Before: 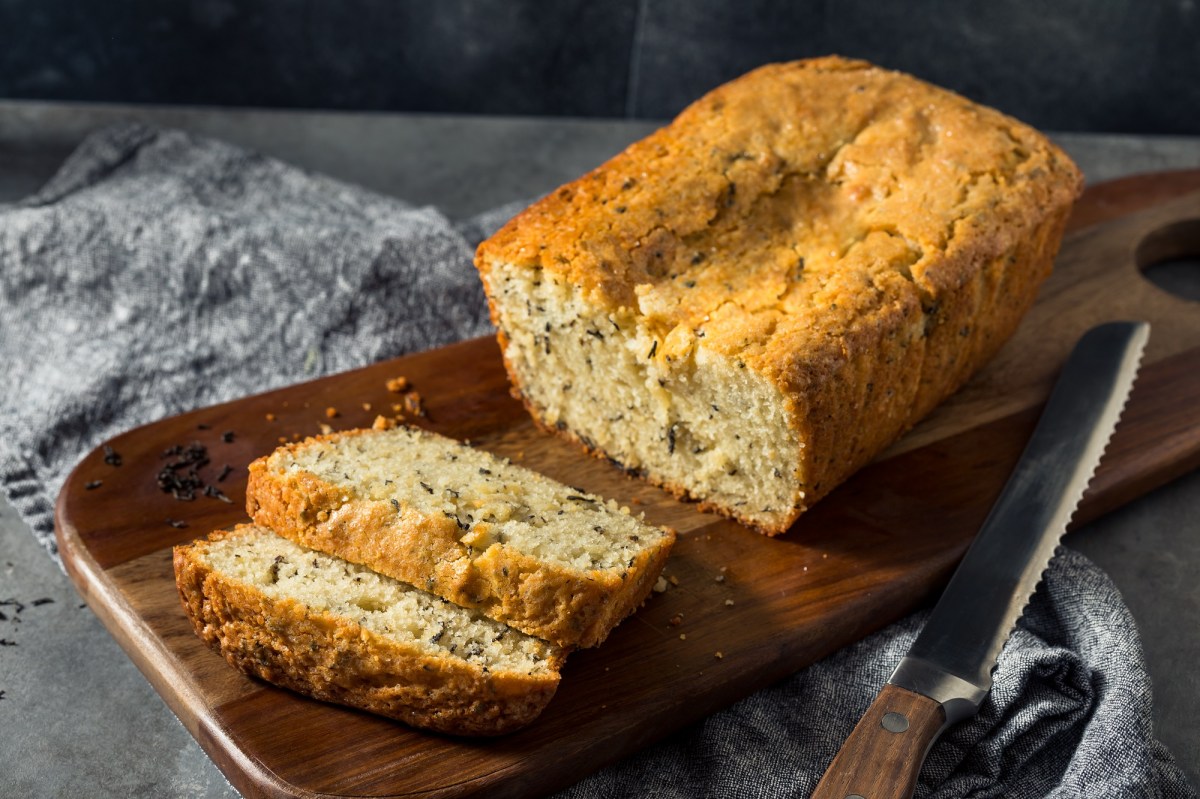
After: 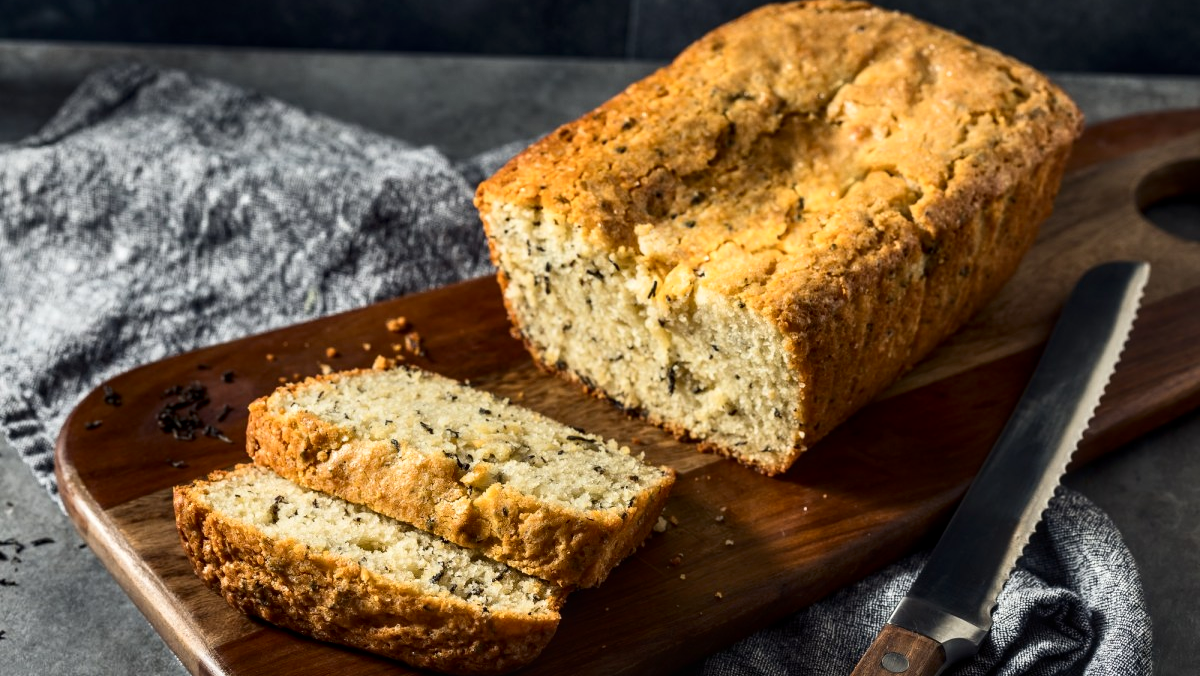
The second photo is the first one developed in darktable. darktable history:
crop: top 7.612%, bottom 7.715%
local contrast: on, module defaults
contrast brightness saturation: contrast 0.22
